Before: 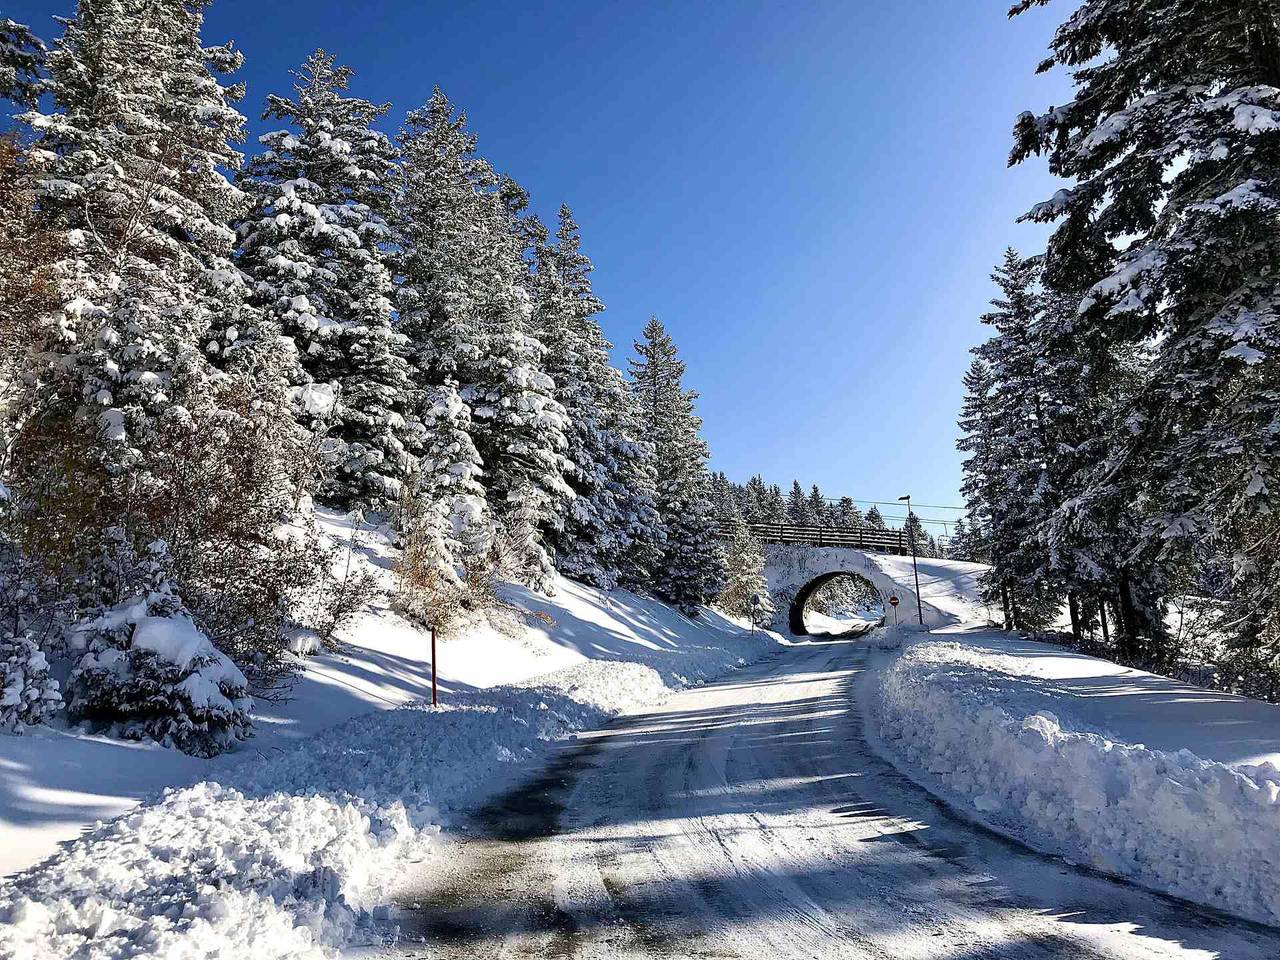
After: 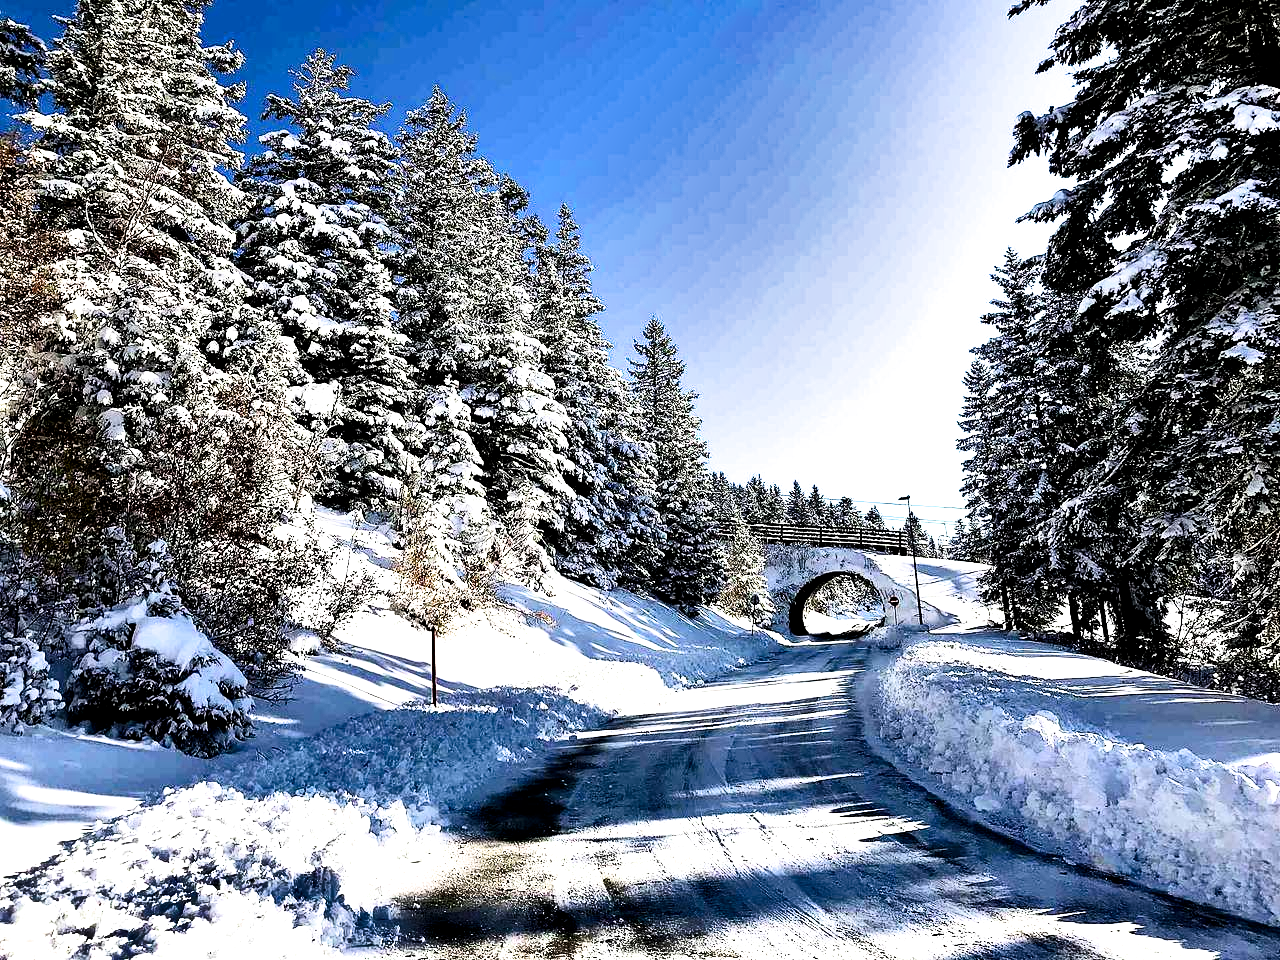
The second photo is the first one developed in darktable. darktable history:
contrast brightness saturation: contrast 0.2, brightness -0.11, saturation 0.1
exposure: black level correction 0, exposure 0.9 EV, compensate exposure bias true, compensate highlight preservation false
shadows and highlights: radius 108.52, shadows 40.68, highlights -72.88, low approximation 0.01, soften with gaussian
filmic rgb: black relative exposure -3.64 EV, white relative exposure 2.44 EV, hardness 3.29
